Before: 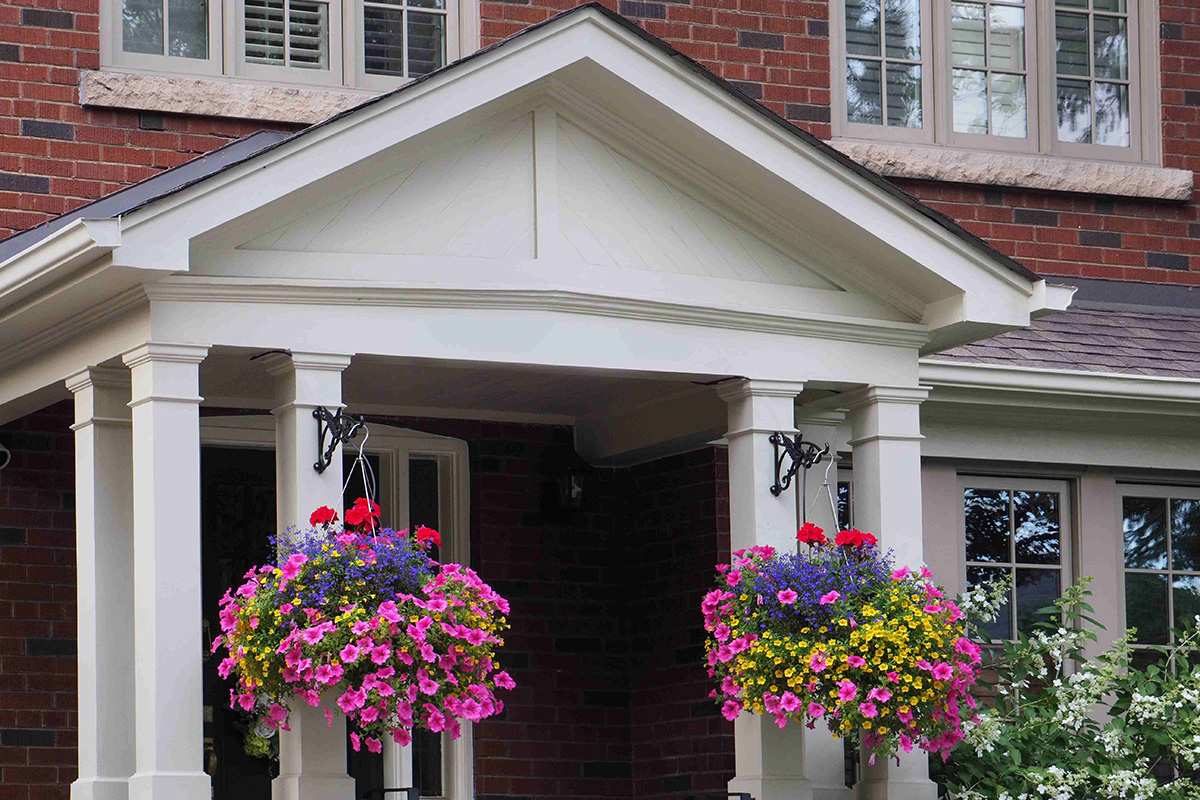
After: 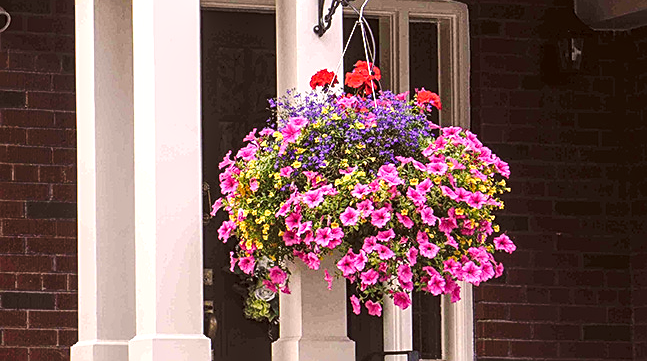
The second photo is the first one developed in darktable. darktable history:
color correction: highlights a* 10.25, highlights b* 9.78, shadows a* 8.34, shadows b* 8.67, saturation 0.802
crop and rotate: top 54.651%, right 46.066%, bottom 0.167%
exposure: exposure 0.61 EV, compensate highlight preservation false
tone equalizer: on, module defaults
tone curve: curves: ch0 [(0, 0) (0.003, 0.049) (0.011, 0.052) (0.025, 0.061) (0.044, 0.08) (0.069, 0.101) (0.1, 0.119) (0.136, 0.139) (0.177, 0.172) (0.224, 0.222) (0.277, 0.292) (0.335, 0.367) (0.399, 0.444) (0.468, 0.538) (0.543, 0.623) (0.623, 0.713) (0.709, 0.784) (0.801, 0.844) (0.898, 0.916) (1, 1)], preserve colors none
local contrast: highlights 61%, detail 143%, midtone range 0.422
color balance rgb: perceptual saturation grading › global saturation 9.663%, contrast 4.99%
sharpen: on, module defaults
